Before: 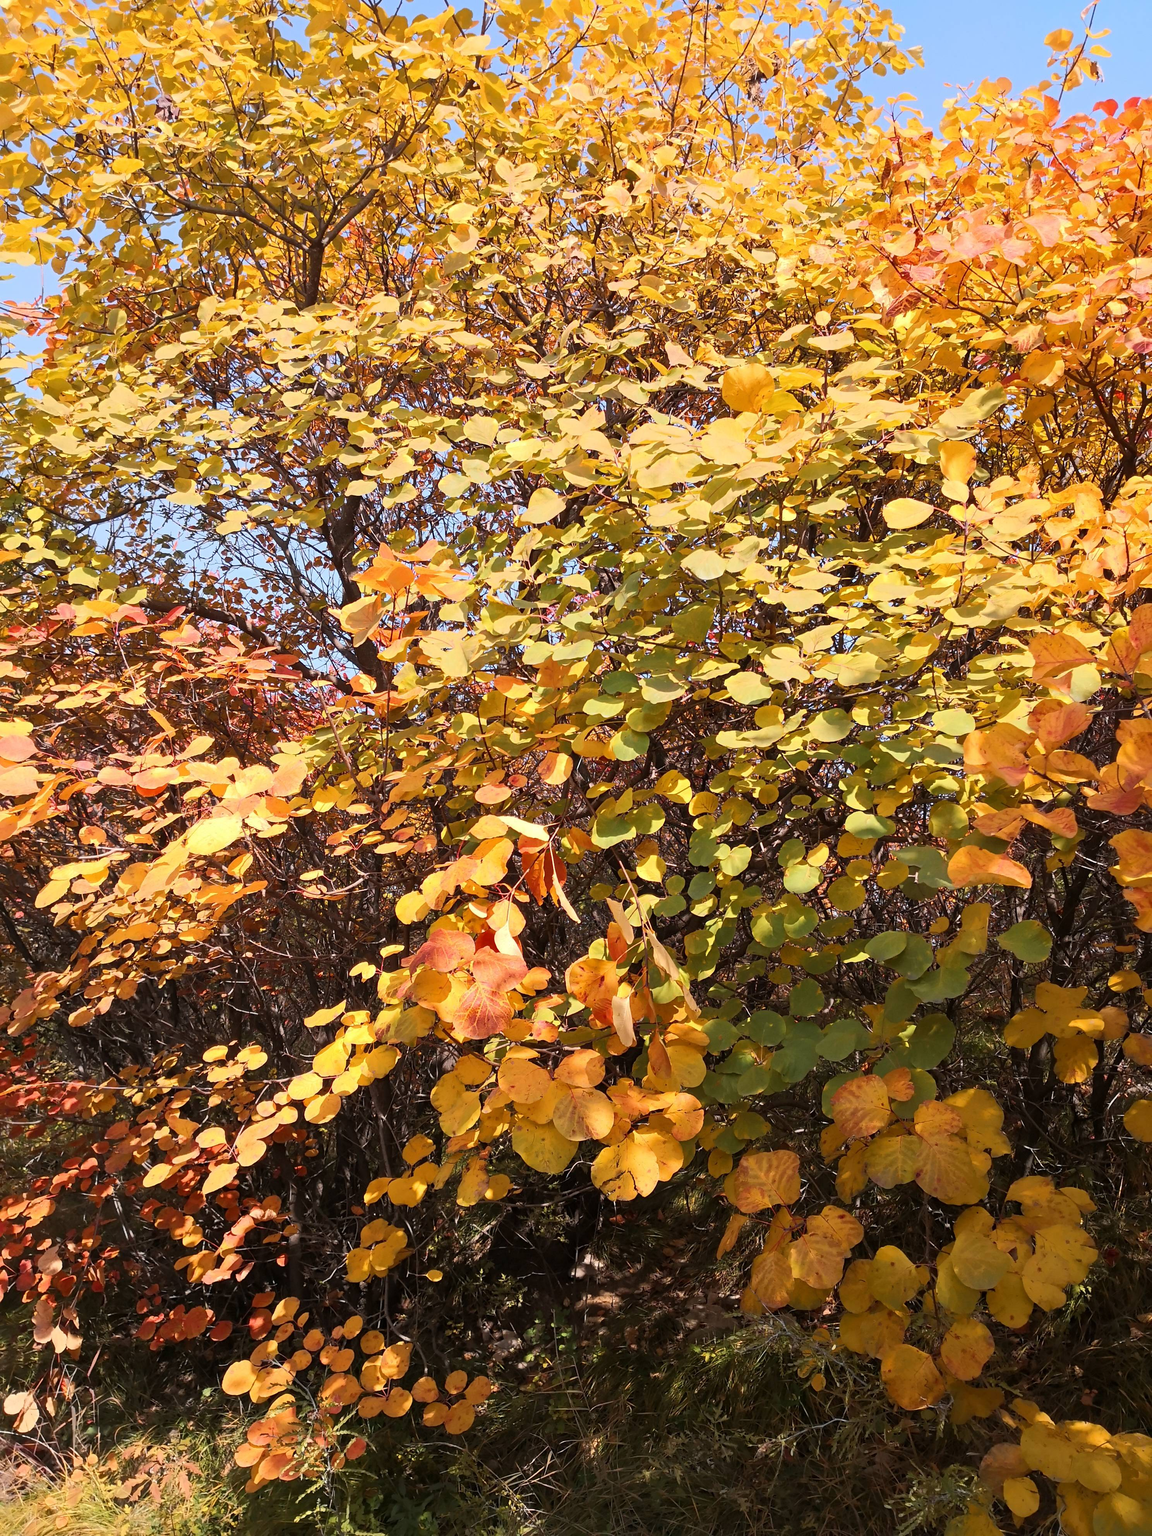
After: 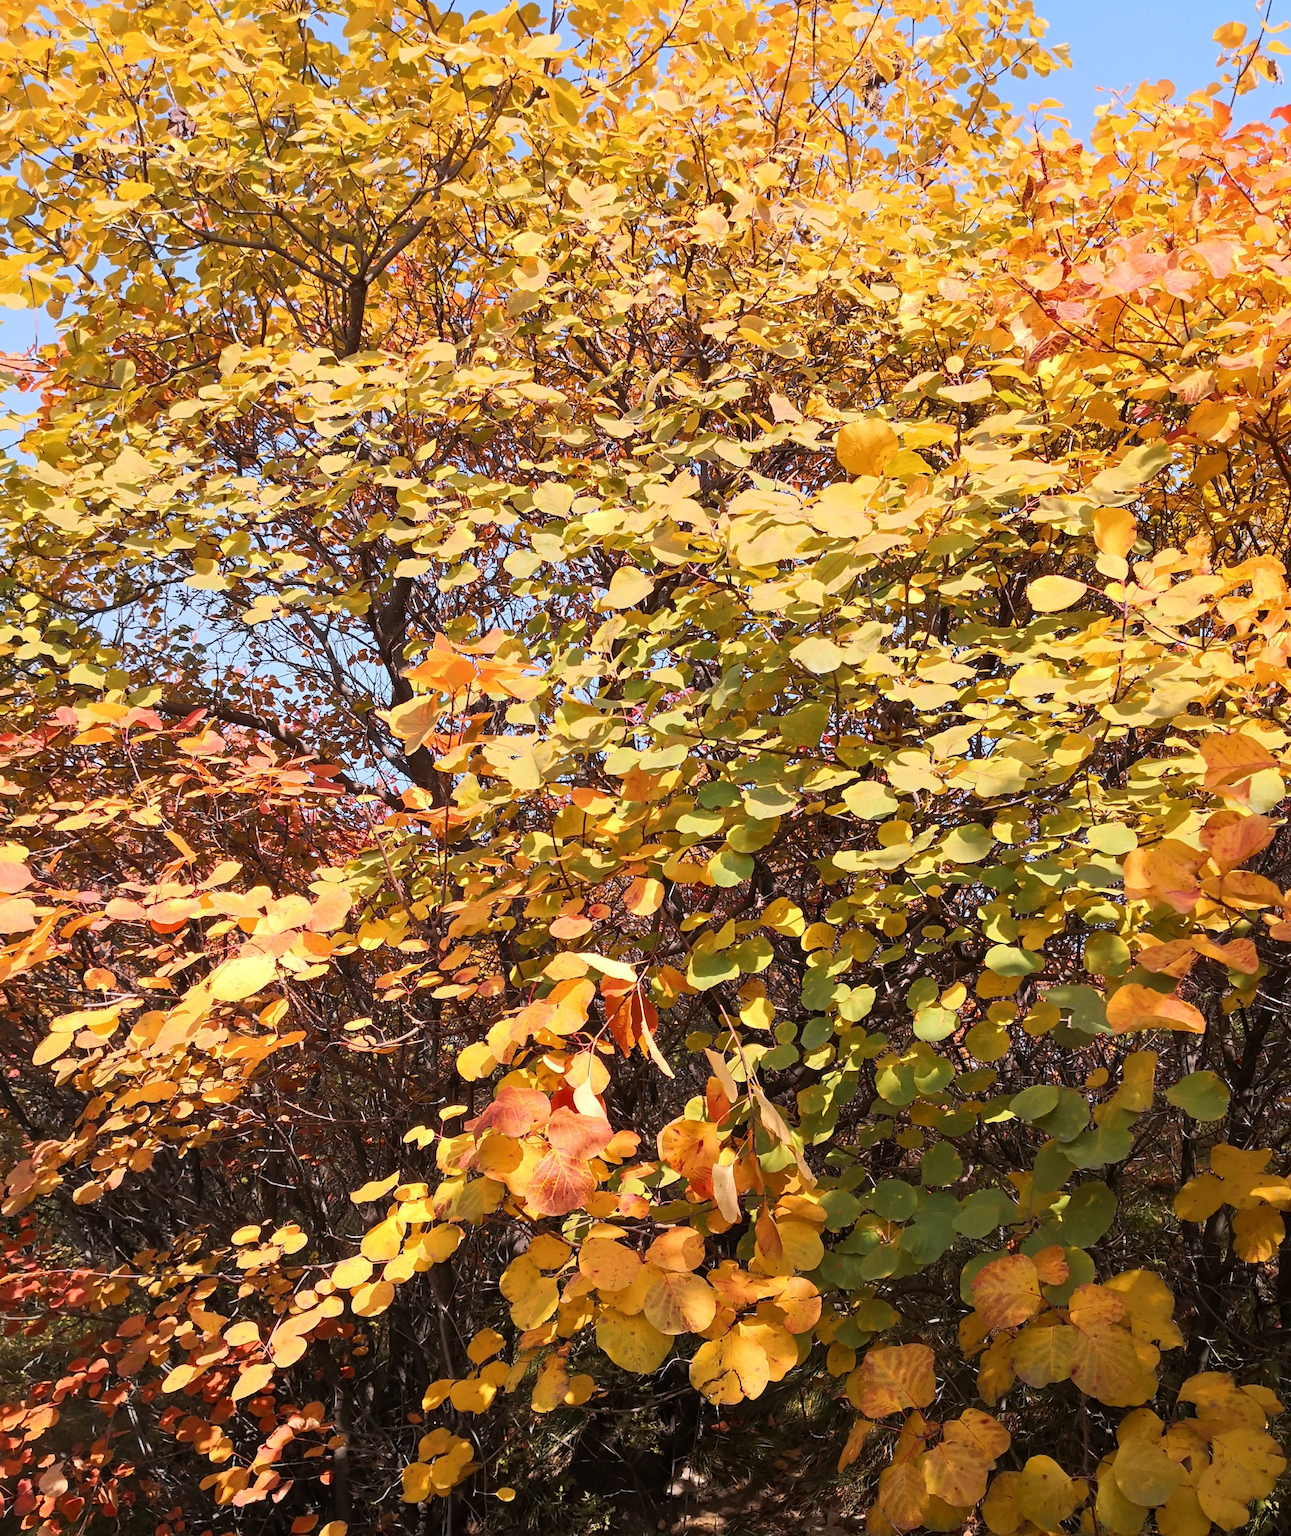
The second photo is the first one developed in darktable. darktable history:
color calibration: illuminant same as pipeline (D50), adaptation XYZ, x 0.346, y 0.358, temperature 5018.31 K
crop and rotate: angle 0.416°, left 0.268%, right 3.549%, bottom 14.195%
